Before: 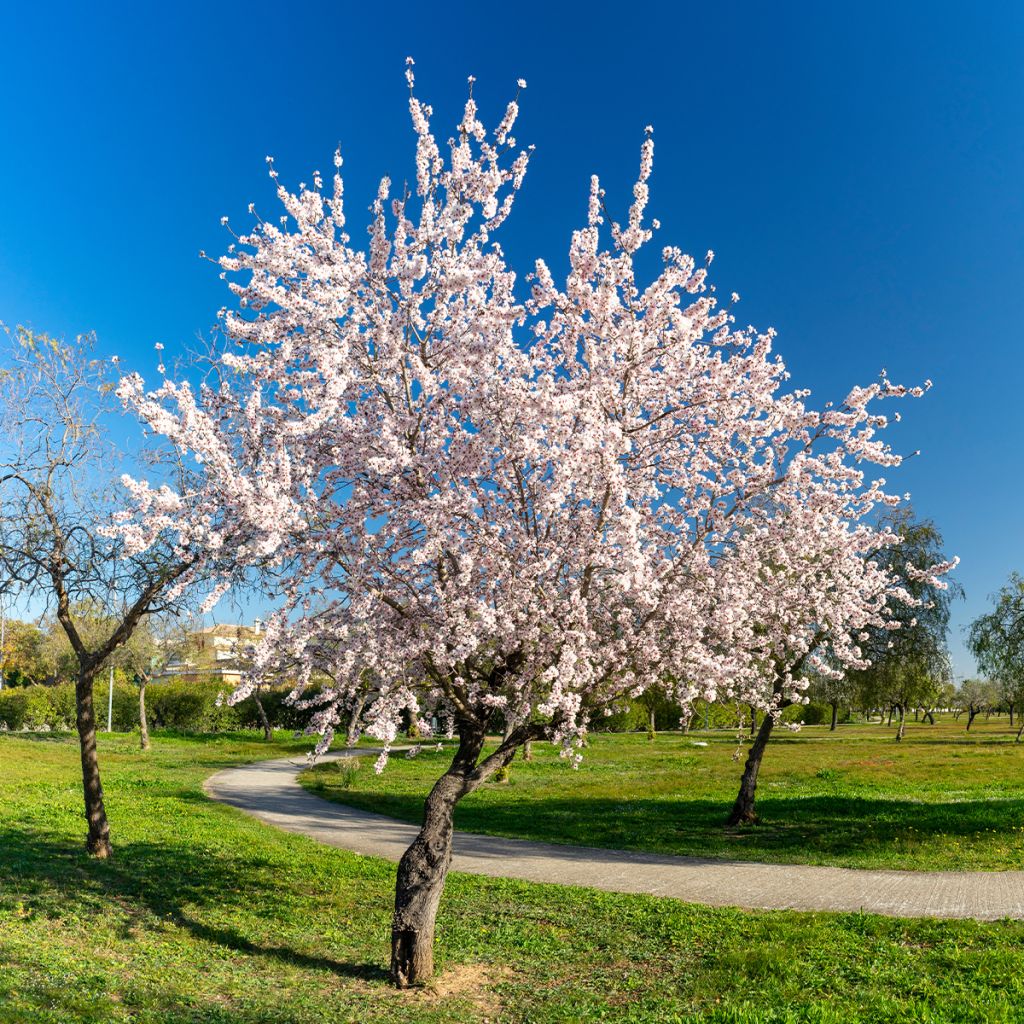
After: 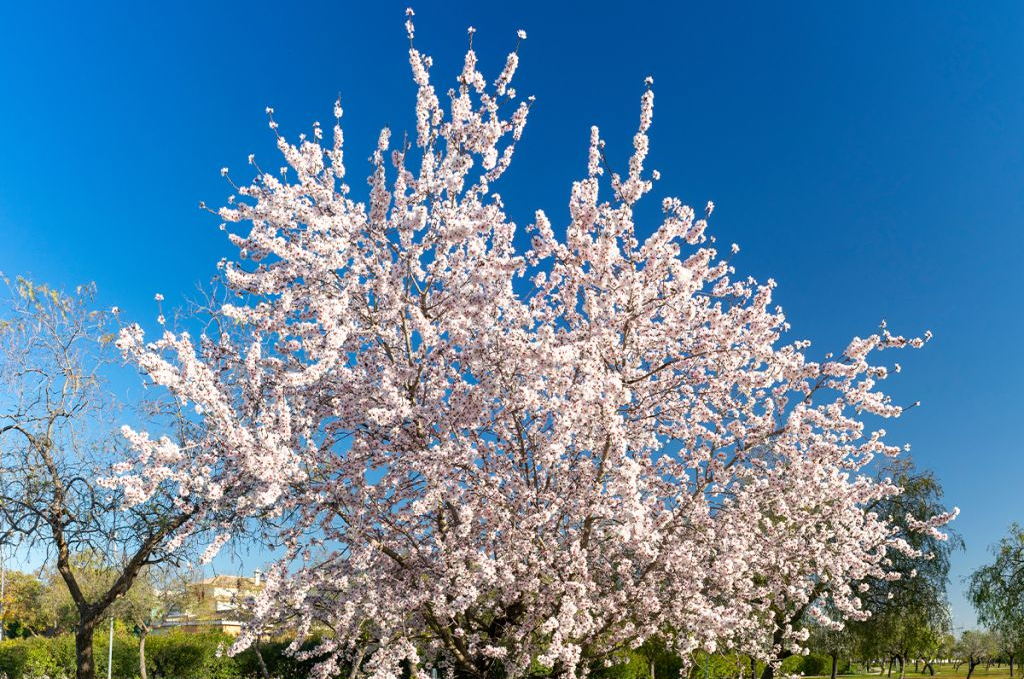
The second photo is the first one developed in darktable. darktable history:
crop and rotate: top 4.85%, bottom 28.801%
